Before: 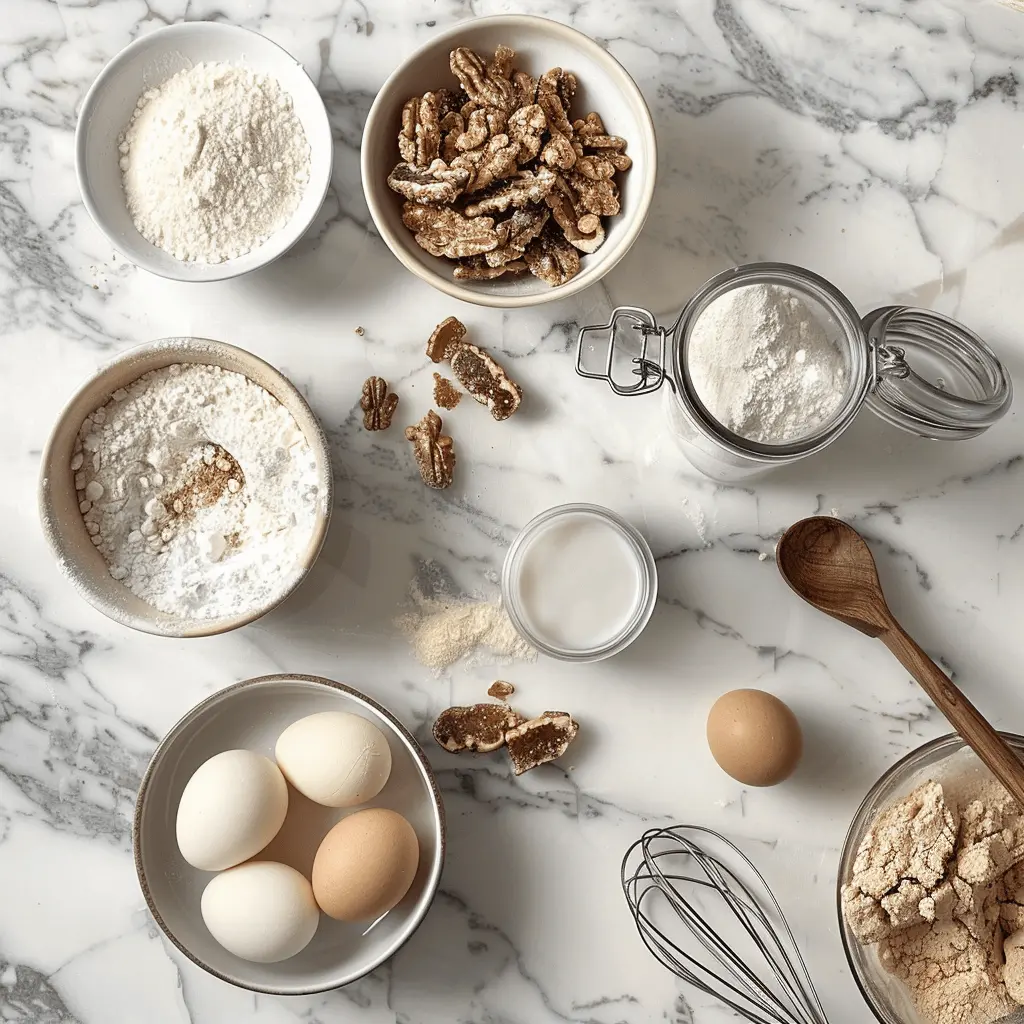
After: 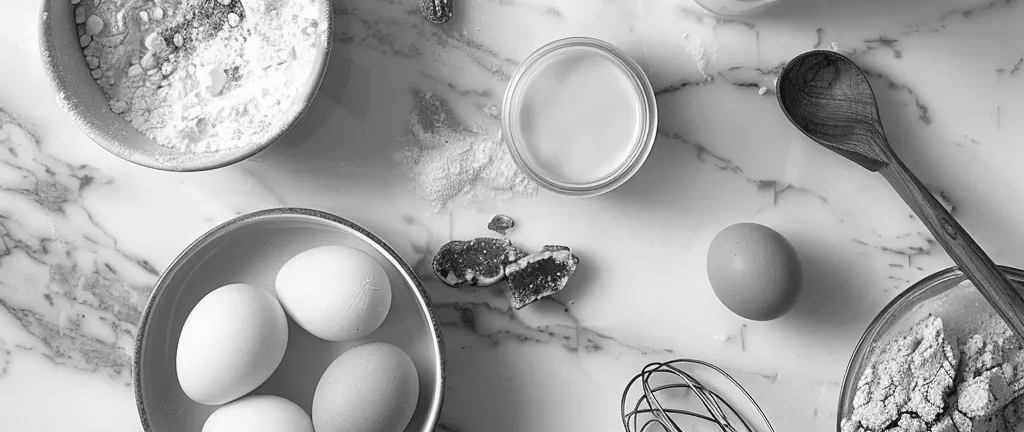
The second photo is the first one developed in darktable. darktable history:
crop: top 45.551%, bottom 12.262%
monochrome: on, module defaults
